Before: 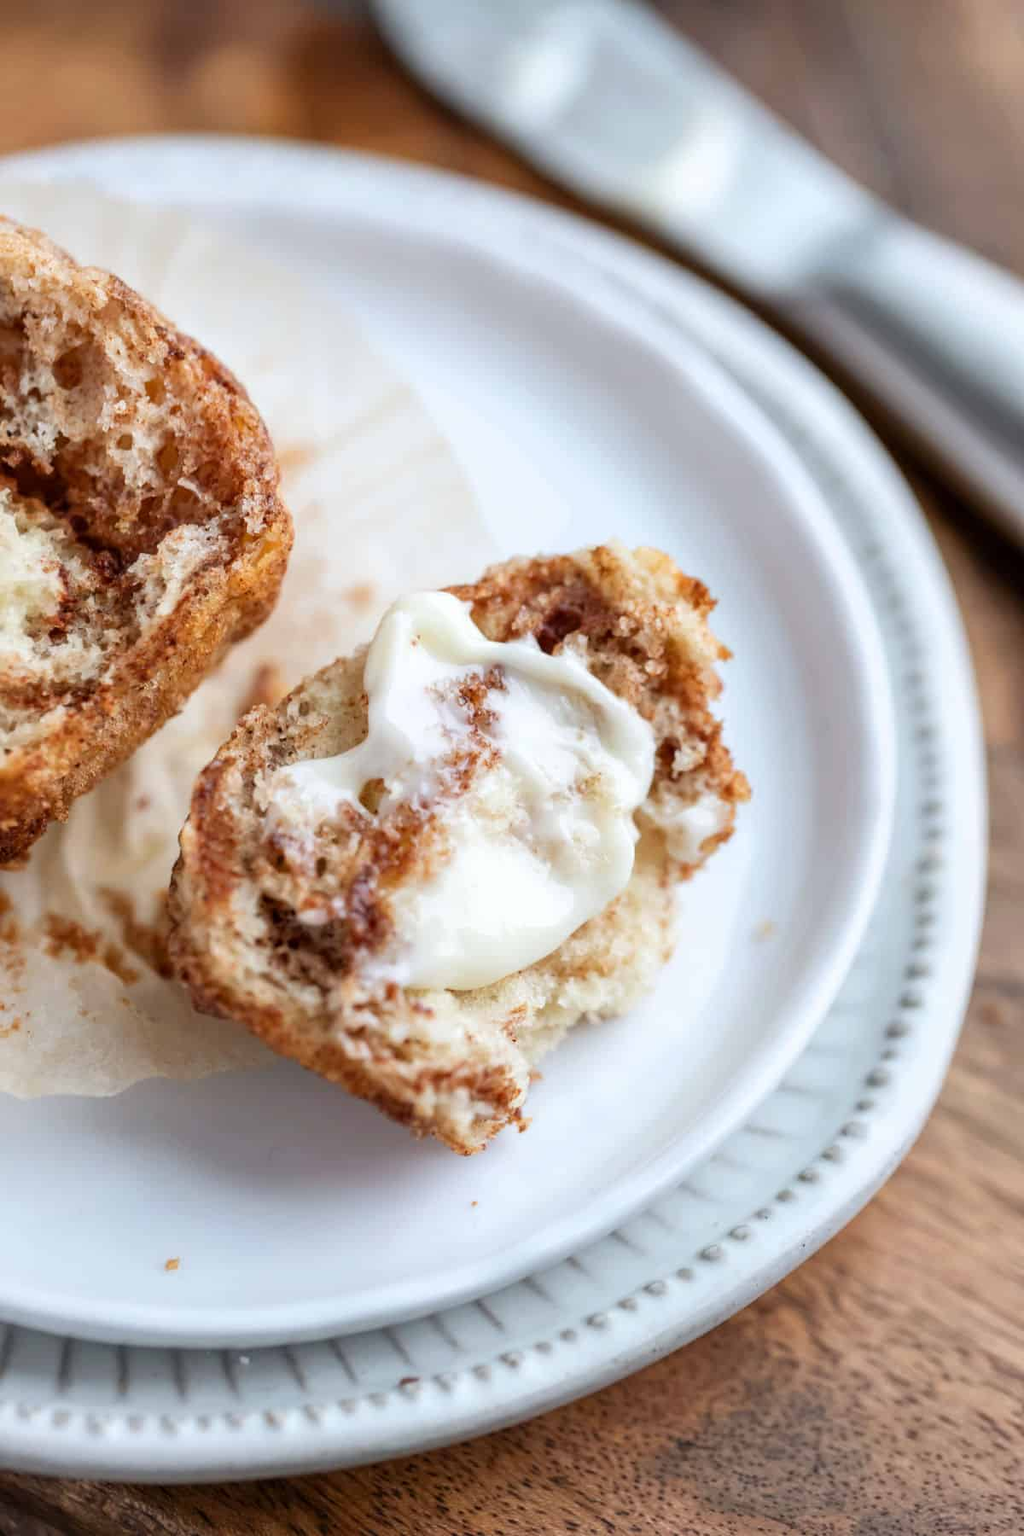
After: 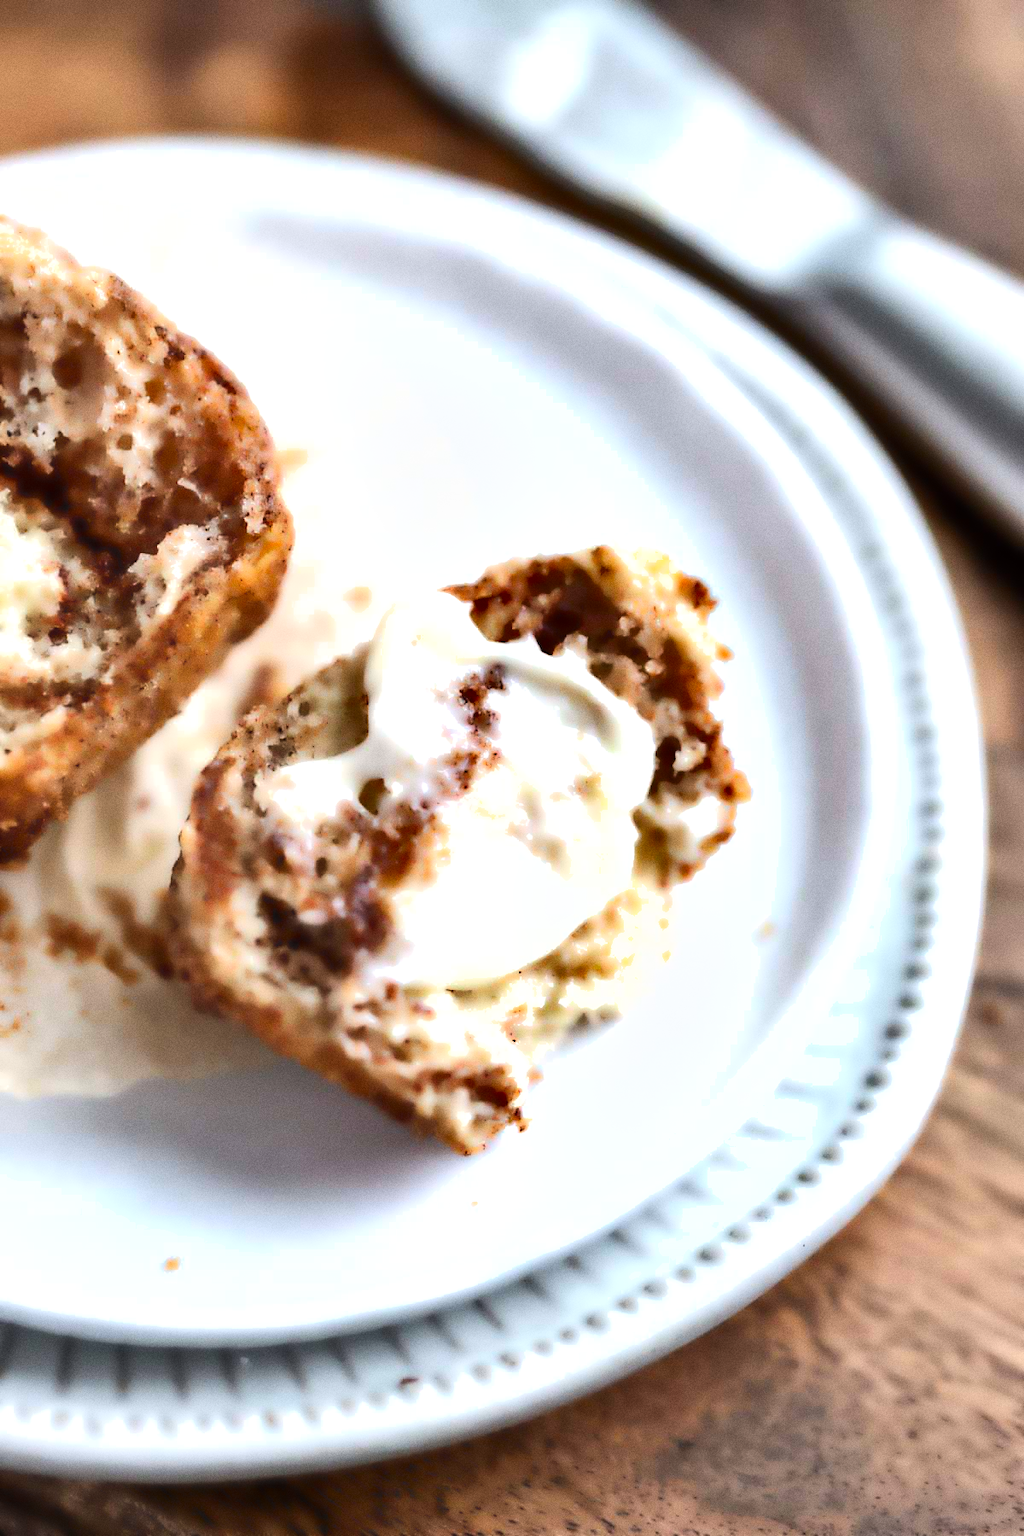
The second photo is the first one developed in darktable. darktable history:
tone equalizer: -8 EV -0.75 EV, -7 EV -0.7 EV, -6 EV -0.6 EV, -5 EV -0.4 EV, -3 EV 0.4 EV, -2 EV 0.6 EV, -1 EV 0.7 EV, +0 EV 0.75 EV, edges refinement/feathering 500, mask exposure compensation -1.57 EV, preserve details no
shadows and highlights: soften with gaussian
grain: coarseness 0.09 ISO
lowpass: radius 4, soften with bilateral filter, unbound 0
